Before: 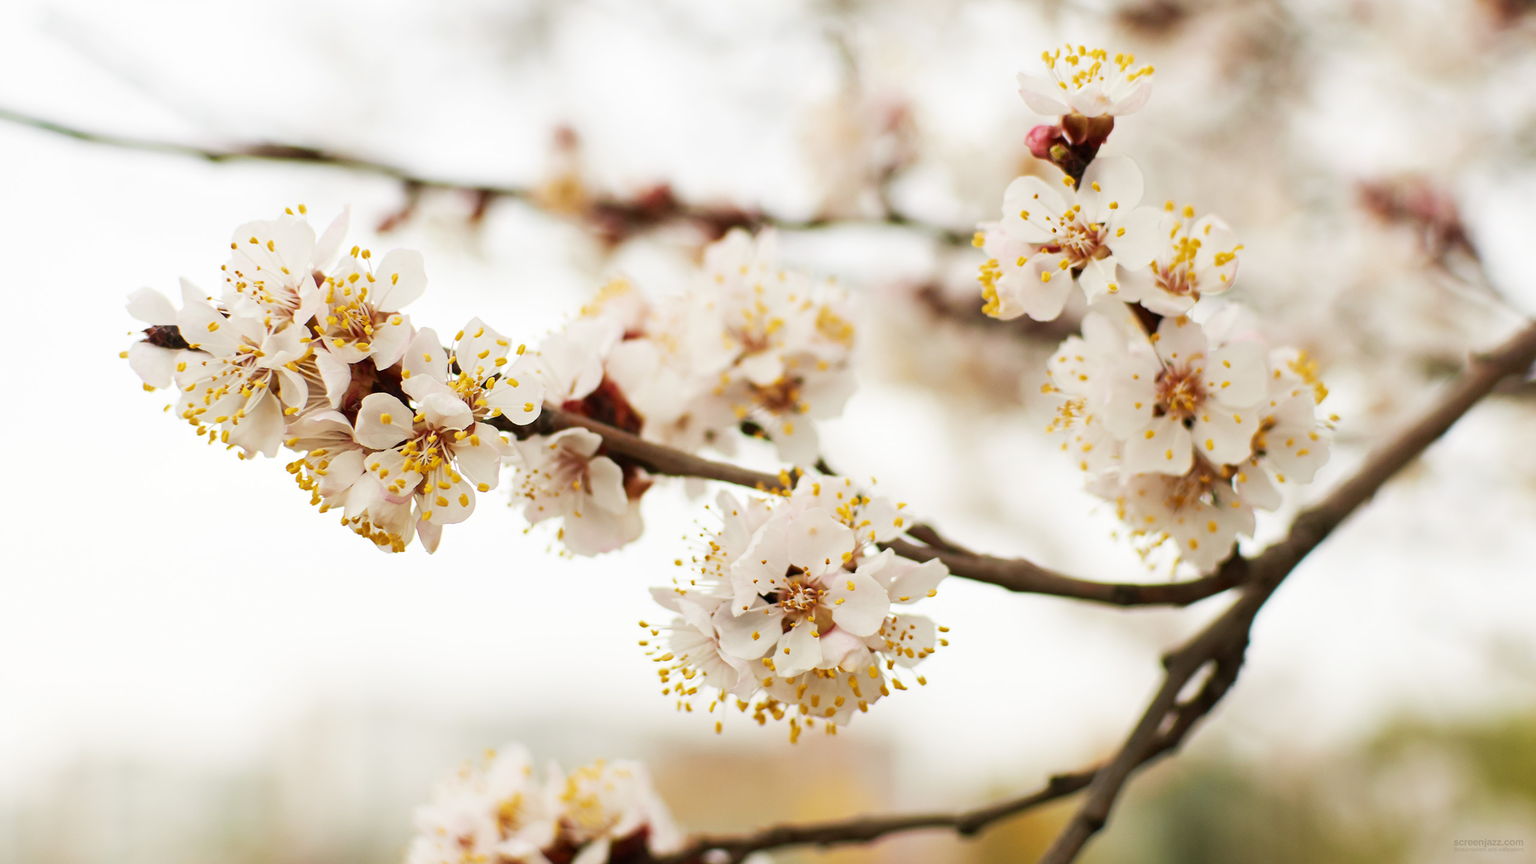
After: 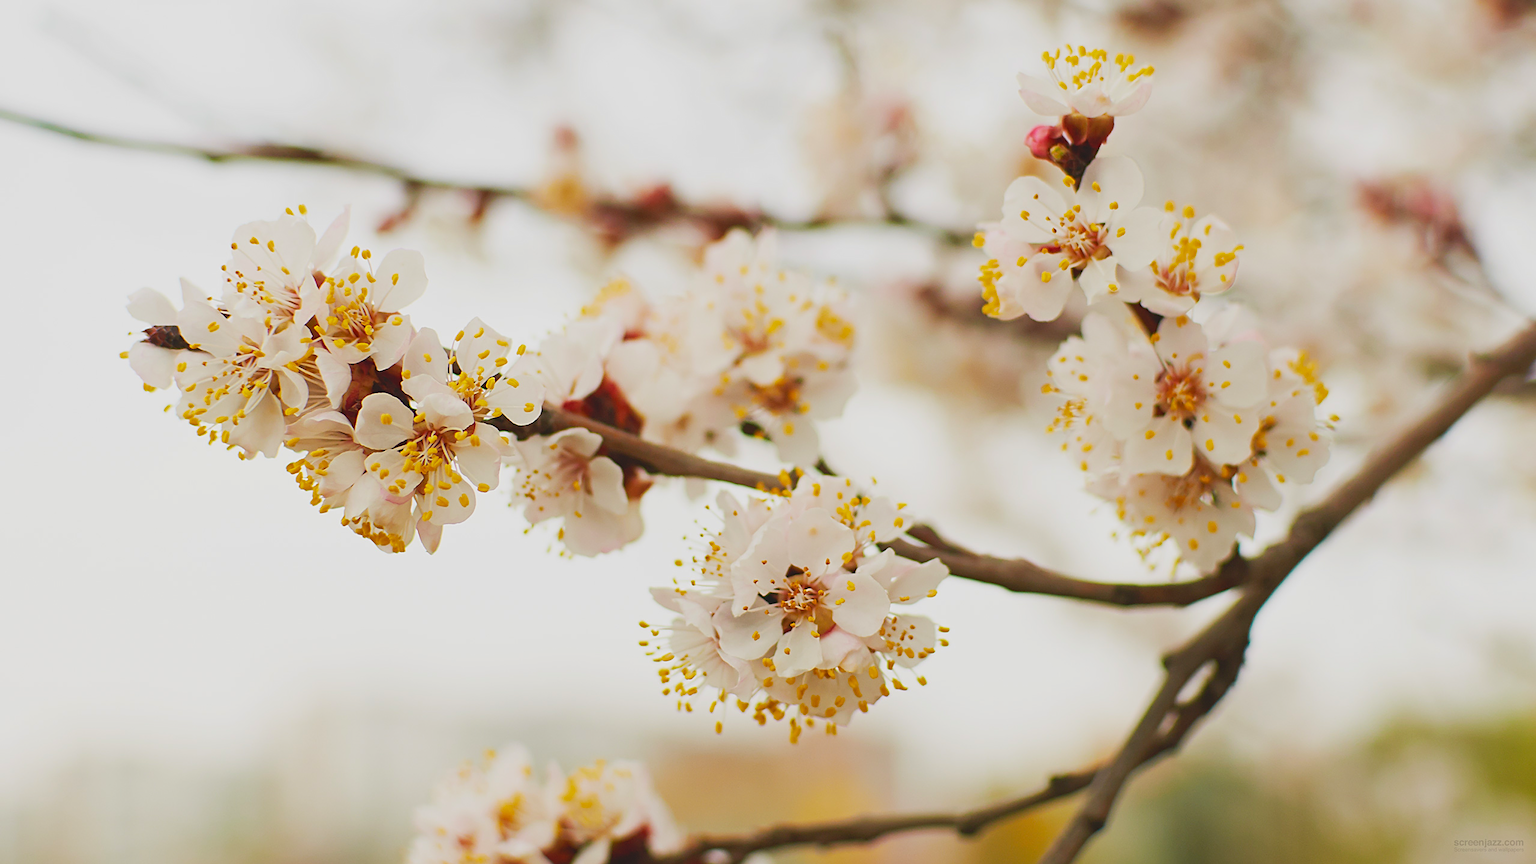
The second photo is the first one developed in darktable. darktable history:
sharpen: on, module defaults
contrast brightness saturation: contrast -0.206, saturation 0.186
